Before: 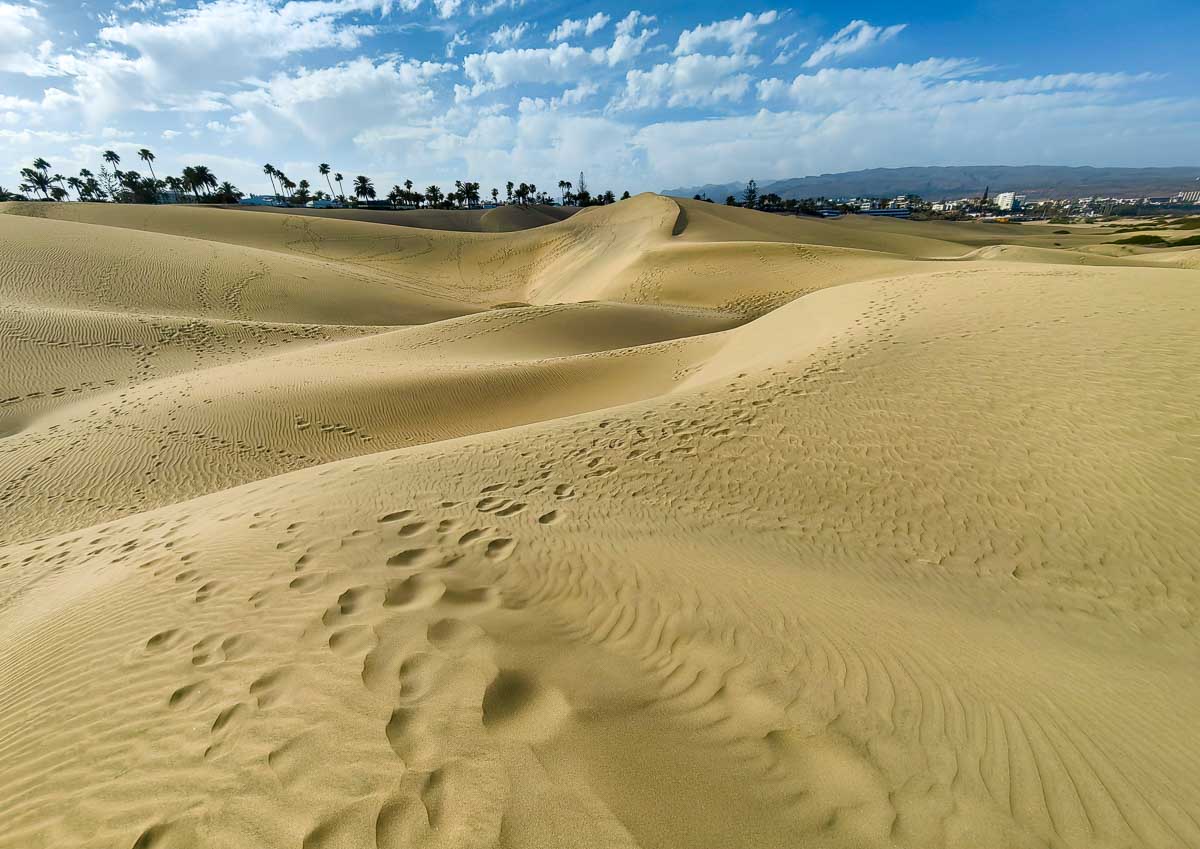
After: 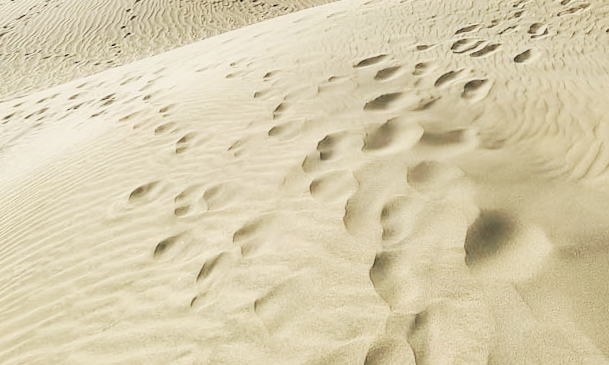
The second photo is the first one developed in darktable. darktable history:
crop and rotate: top 54.778%, right 46.61%, bottom 0.159%
rotate and perspective: rotation -2.12°, lens shift (vertical) 0.009, lens shift (horizontal) -0.008, automatic cropping original format, crop left 0.036, crop right 0.964, crop top 0.05, crop bottom 0.959
white balance: red 0.986, blue 1.01
base curve: curves: ch0 [(0, 0) (0.032, 0.025) (0.121, 0.166) (0.206, 0.329) (0.605, 0.79) (1, 1)], preserve colors none
contrast brightness saturation: brightness 0.18, saturation -0.5
